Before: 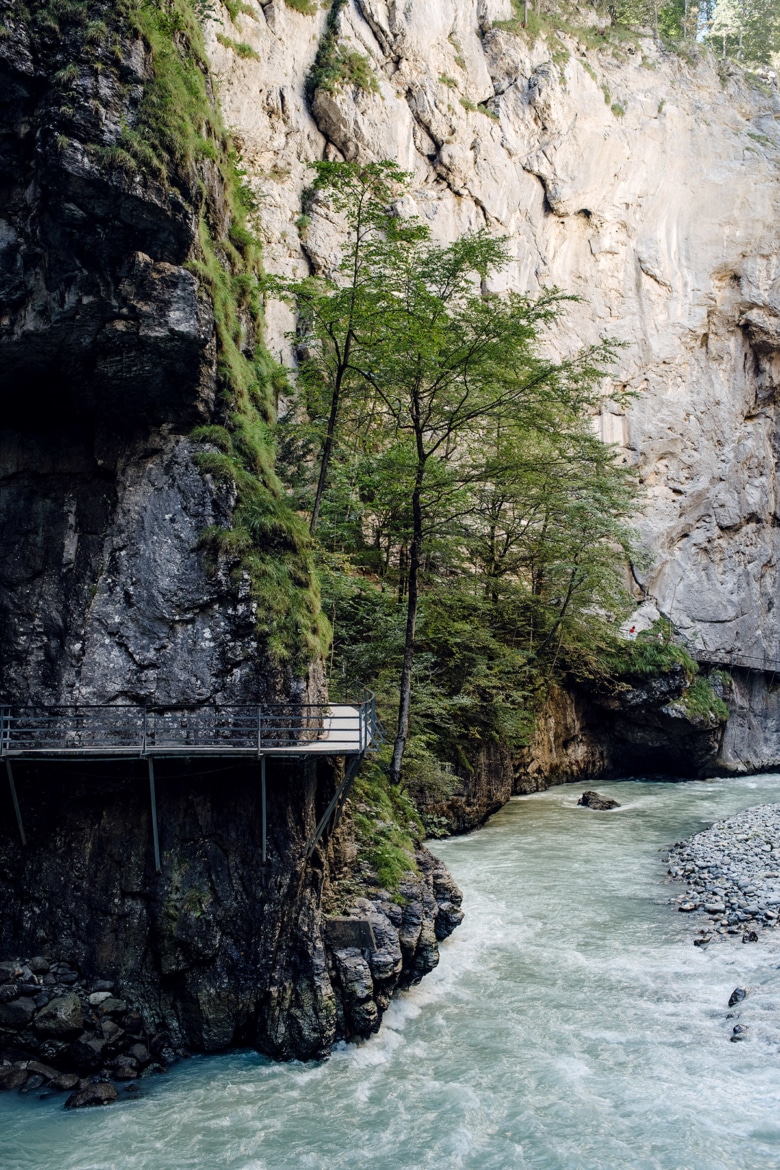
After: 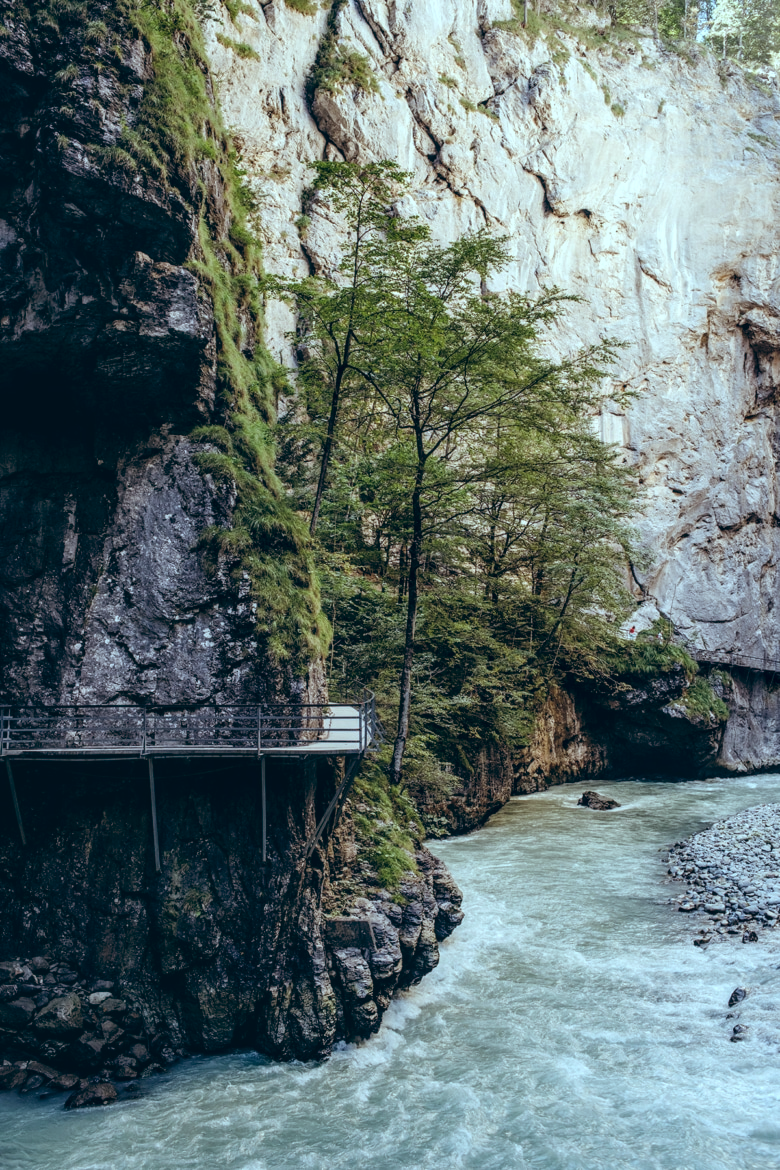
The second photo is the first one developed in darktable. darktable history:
color balance: lift [1.003, 0.993, 1.001, 1.007], gamma [1.018, 1.072, 0.959, 0.928], gain [0.974, 0.873, 1.031, 1.127]
local contrast: on, module defaults
